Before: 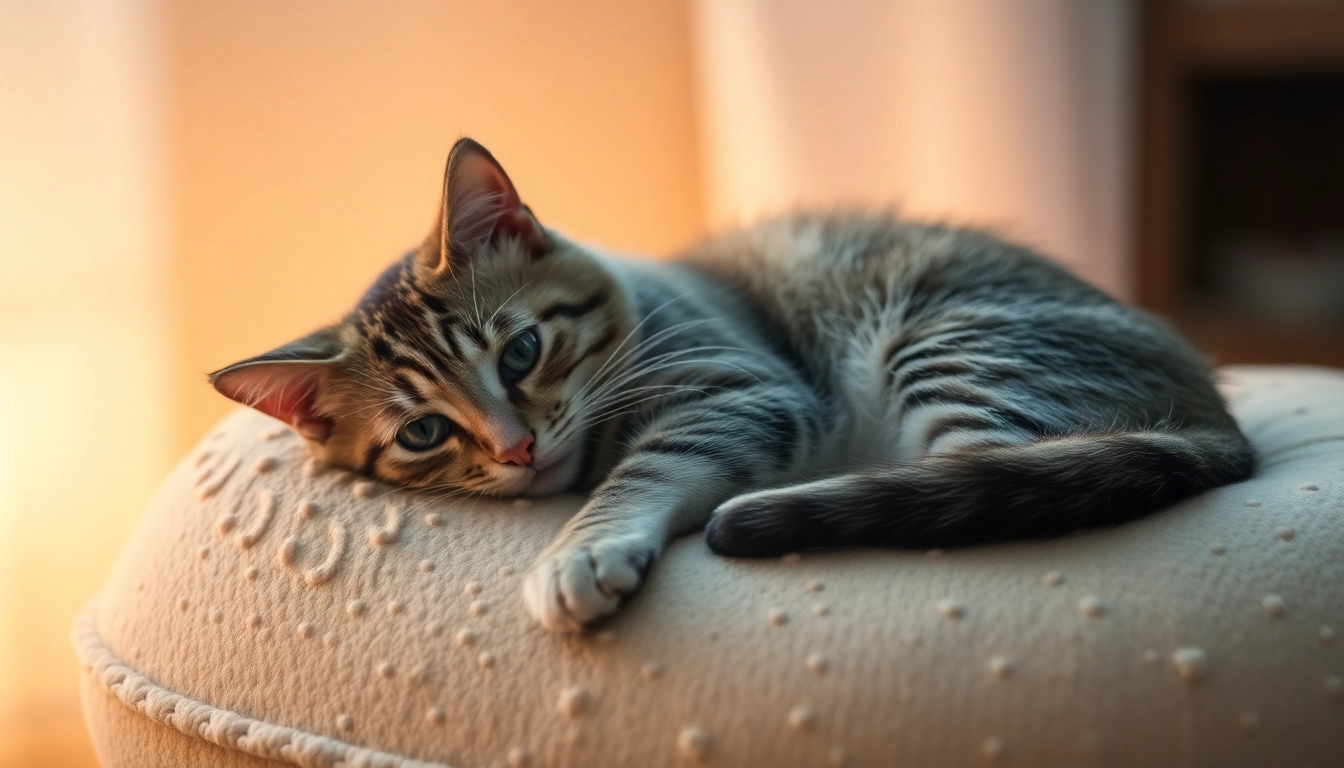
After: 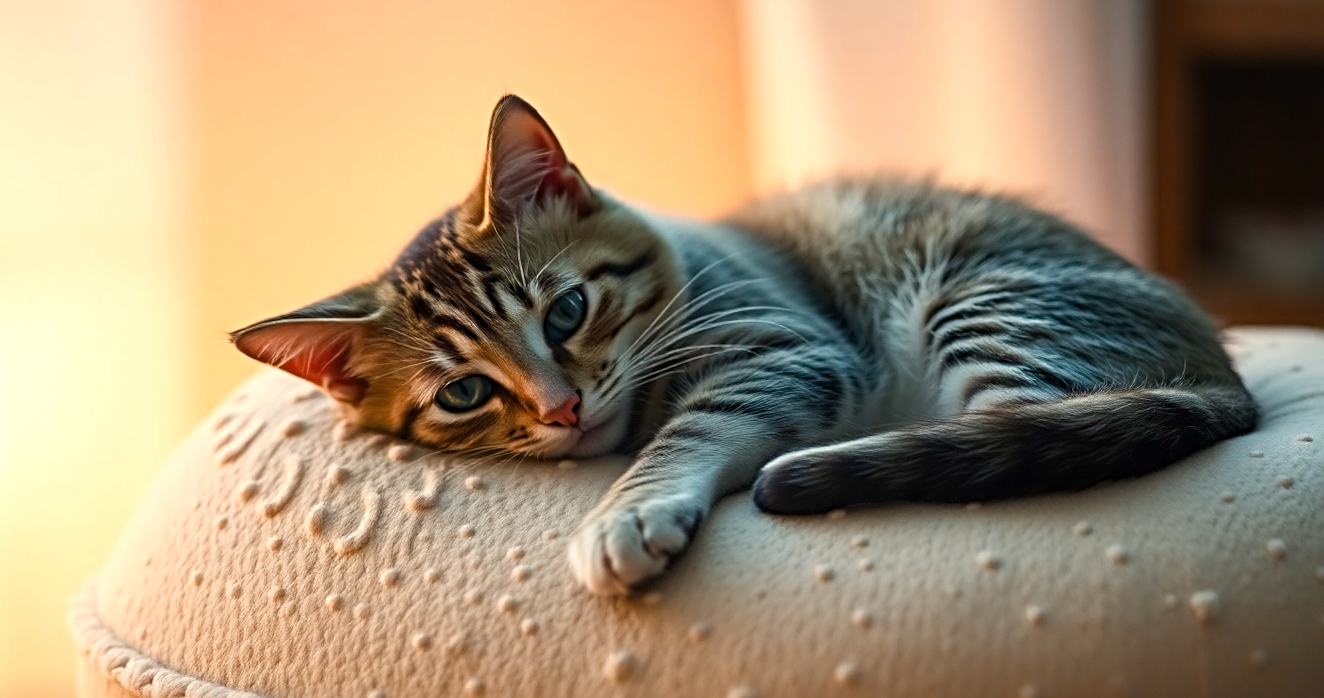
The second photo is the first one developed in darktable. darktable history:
color balance rgb: linear chroma grading › shadows 32%, linear chroma grading › global chroma -2%, linear chroma grading › mid-tones 4%, perceptual saturation grading › global saturation -2%, perceptual saturation grading › highlights -8%, perceptual saturation grading › mid-tones 8%, perceptual saturation grading › shadows 4%, perceptual brilliance grading › highlights 8%, perceptual brilliance grading › mid-tones 4%, perceptual brilliance grading › shadows 2%, global vibrance 16%, saturation formula JzAzBz (2021)
base curve: preserve colors none
sharpen: radius 4
rotate and perspective: rotation -0.013°, lens shift (vertical) -0.027, lens shift (horizontal) 0.178, crop left 0.016, crop right 0.989, crop top 0.082, crop bottom 0.918
